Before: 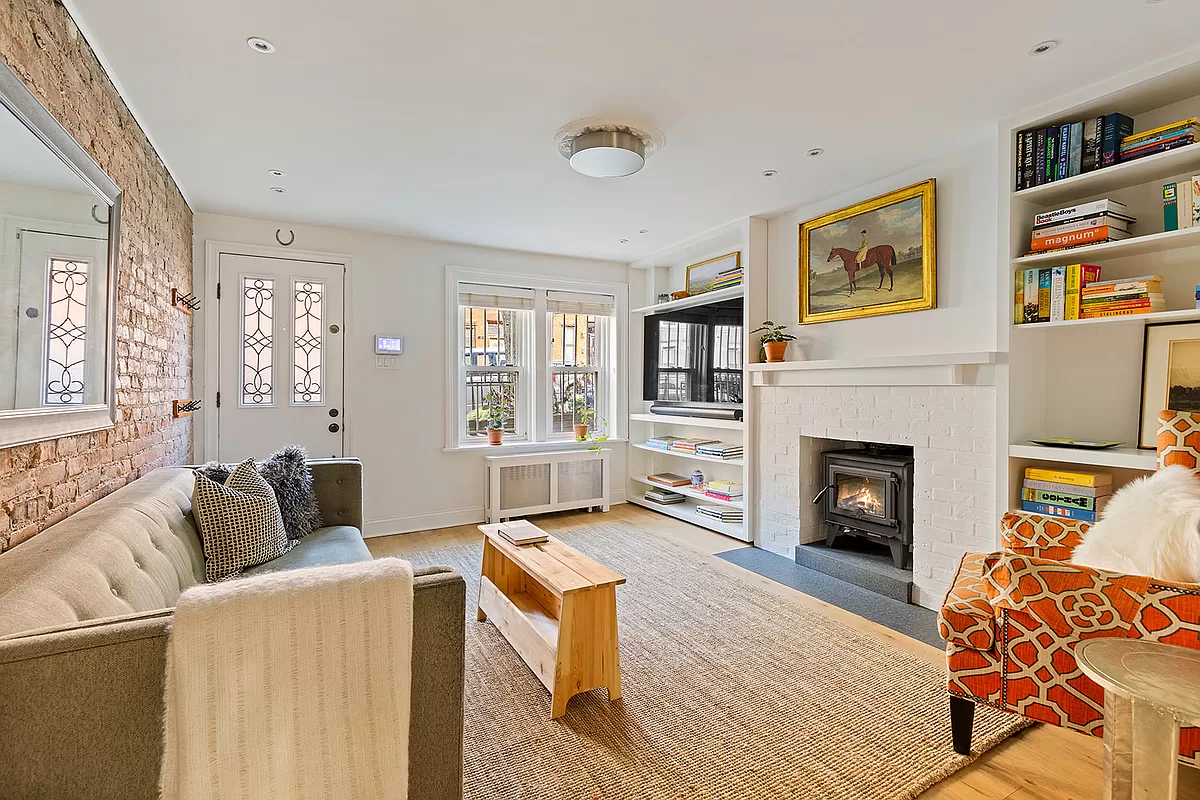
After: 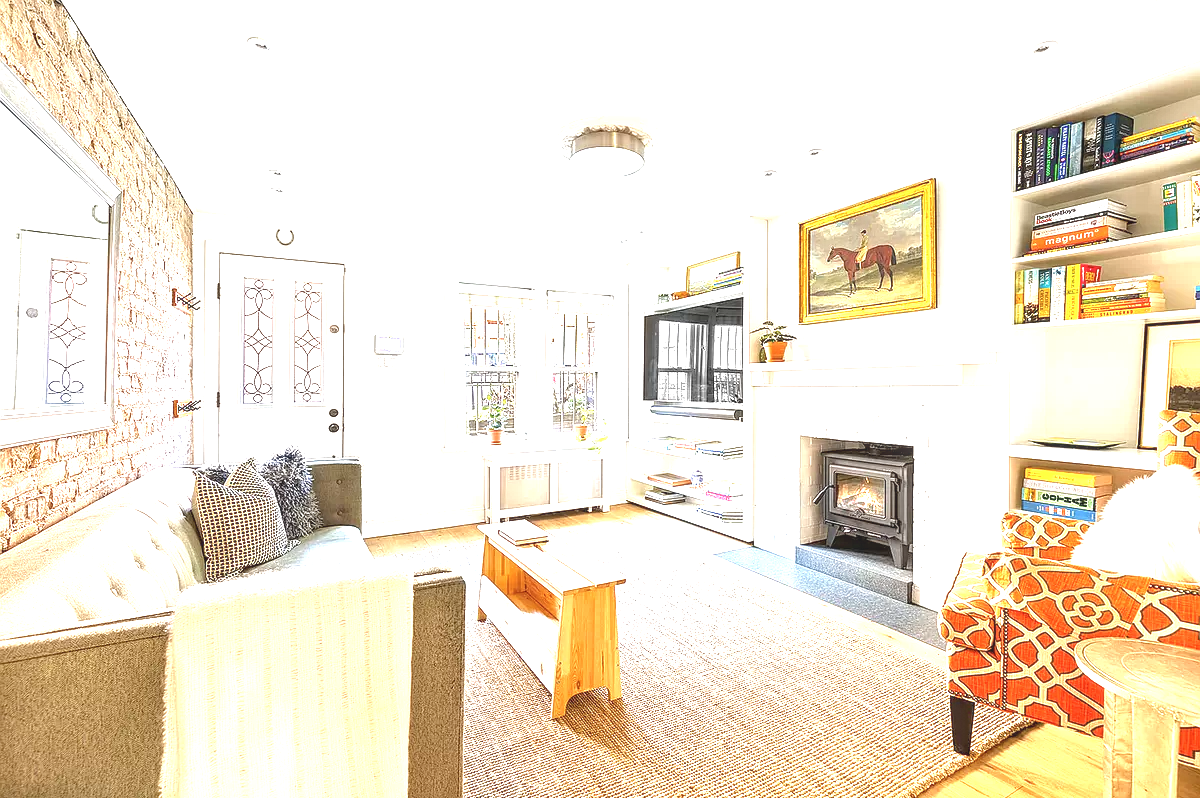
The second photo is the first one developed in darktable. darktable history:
local contrast: on, module defaults
contrast brightness saturation: saturation -0.069
exposure: black level correction 0, exposure 1.696 EV, compensate highlight preservation false
tone curve: curves: ch0 [(0, 0) (0.003, 0.032) (0.011, 0.034) (0.025, 0.039) (0.044, 0.055) (0.069, 0.078) (0.1, 0.111) (0.136, 0.147) (0.177, 0.191) (0.224, 0.238) (0.277, 0.291) (0.335, 0.35) (0.399, 0.41) (0.468, 0.48) (0.543, 0.547) (0.623, 0.621) (0.709, 0.699) (0.801, 0.789) (0.898, 0.884) (1, 1)], color space Lab, linked channels, preserve colors none
contrast equalizer: octaves 7, y [[0.5, 0.488, 0.462, 0.461, 0.491, 0.5], [0.5 ×6], [0.5 ×6], [0 ×6], [0 ×6]]
crop: top 0.054%, bottom 0.183%
